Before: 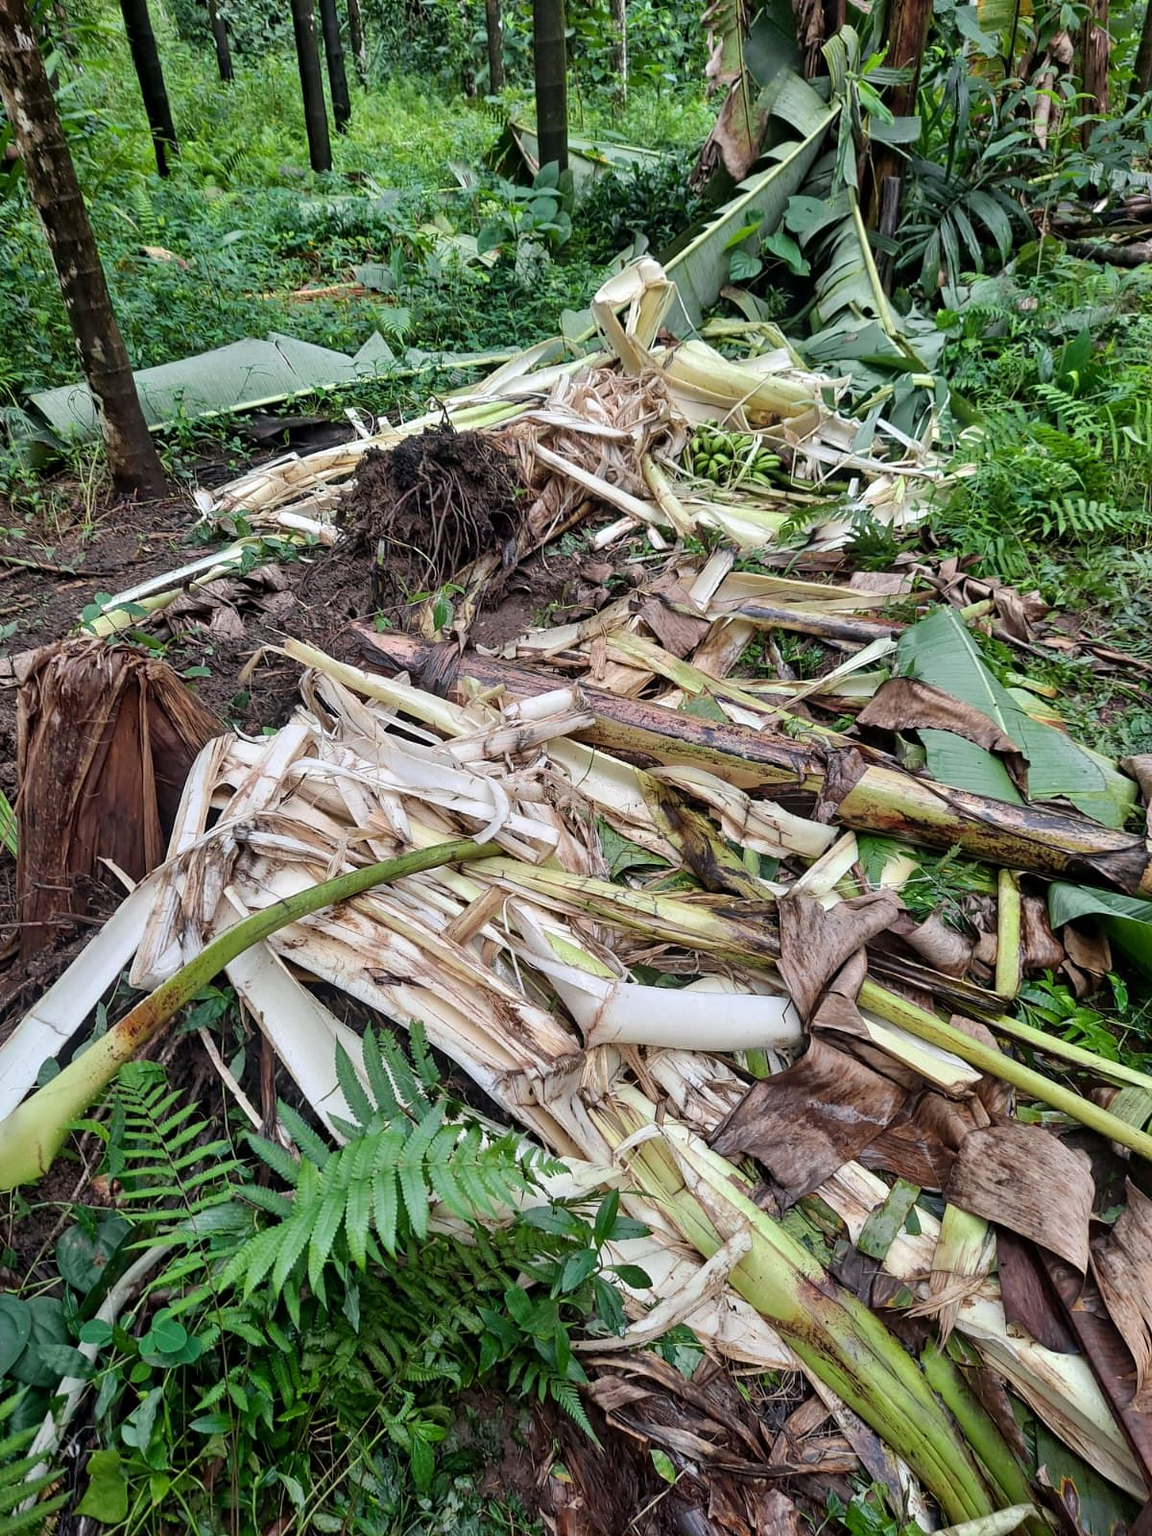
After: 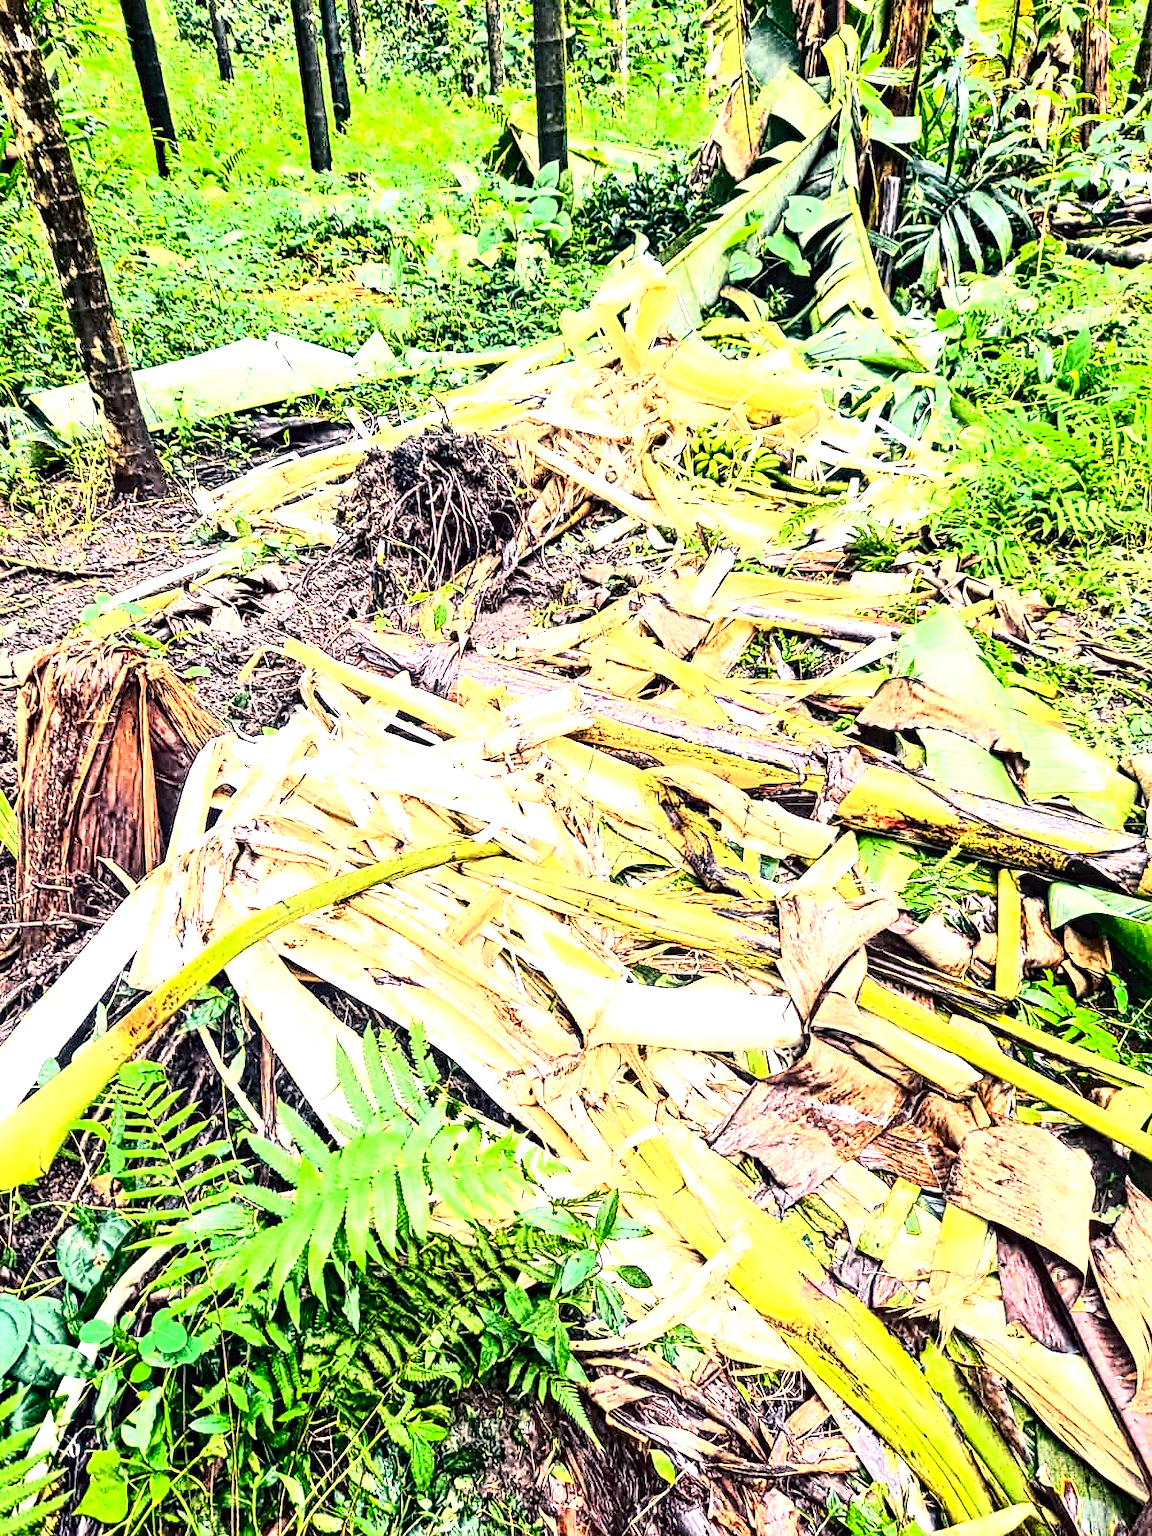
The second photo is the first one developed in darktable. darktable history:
color balance rgb: shadows lift › chroma 5.41%, shadows lift › hue 240°, highlights gain › chroma 3.74%, highlights gain › hue 60°, saturation formula JzAzBz (2021)
tone curve: curves: ch0 [(0, 0.031) (0.145, 0.106) (0.319, 0.269) (0.495, 0.544) (0.707, 0.833) (0.859, 0.931) (1, 0.967)]; ch1 [(0, 0) (0.279, 0.218) (0.424, 0.411) (0.495, 0.504) (0.538, 0.55) (0.578, 0.595) (0.707, 0.778) (1, 1)]; ch2 [(0, 0) (0.125, 0.089) (0.353, 0.329) (0.436, 0.432) (0.552, 0.554) (0.615, 0.674) (1, 1)], color space Lab, independent channels, preserve colors none
local contrast: mode bilateral grid, contrast 20, coarseness 3, detail 300%, midtone range 0.2
tone equalizer: -8 EV -0.75 EV, -7 EV -0.7 EV, -6 EV -0.6 EV, -5 EV -0.4 EV, -3 EV 0.4 EV, -2 EV 0.6 EV, -1 EV 0.7 EV, +0 EV 0.75 EV, edges refinement/feathering 500, mask exposure compensation -1.57 EV, preserve details no
exposure: exposure 2.003 EV, compensate highlight preservation false
